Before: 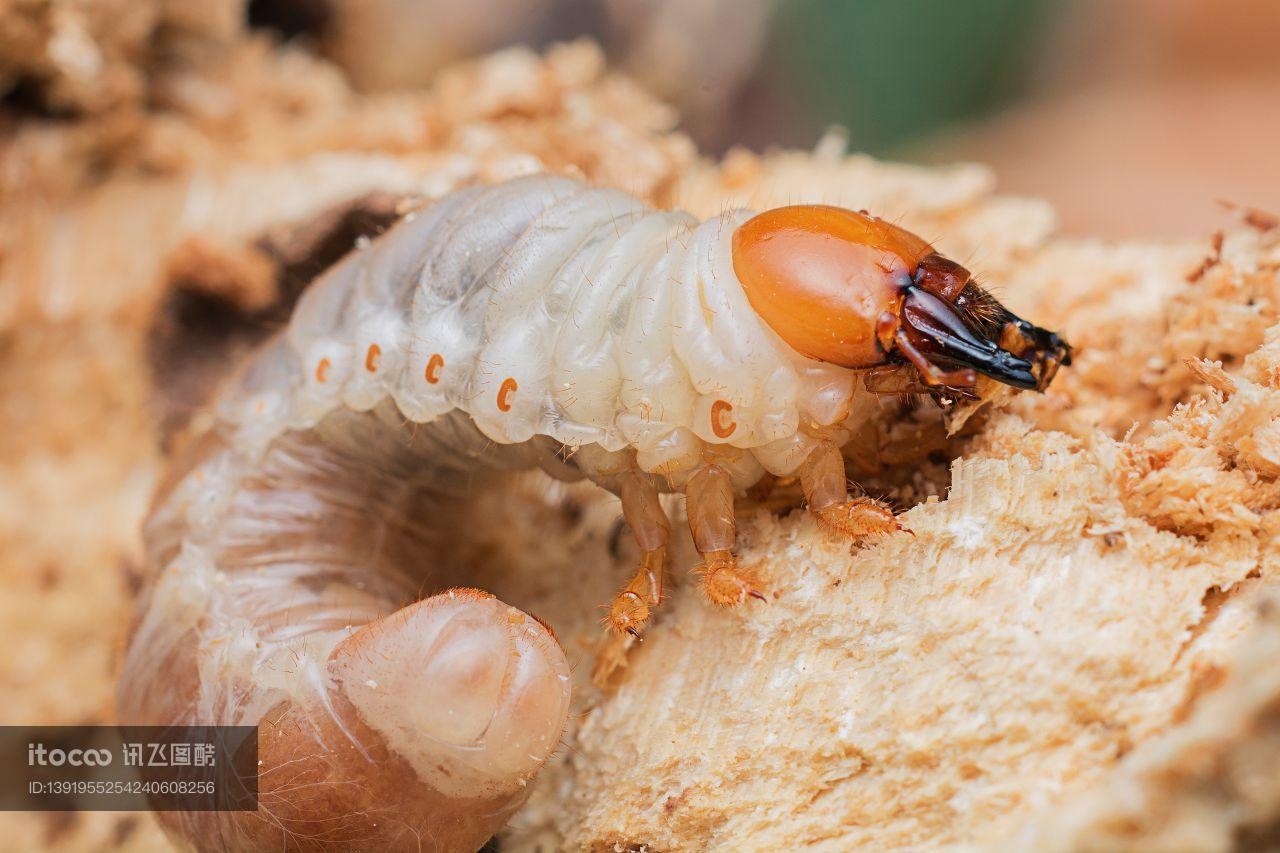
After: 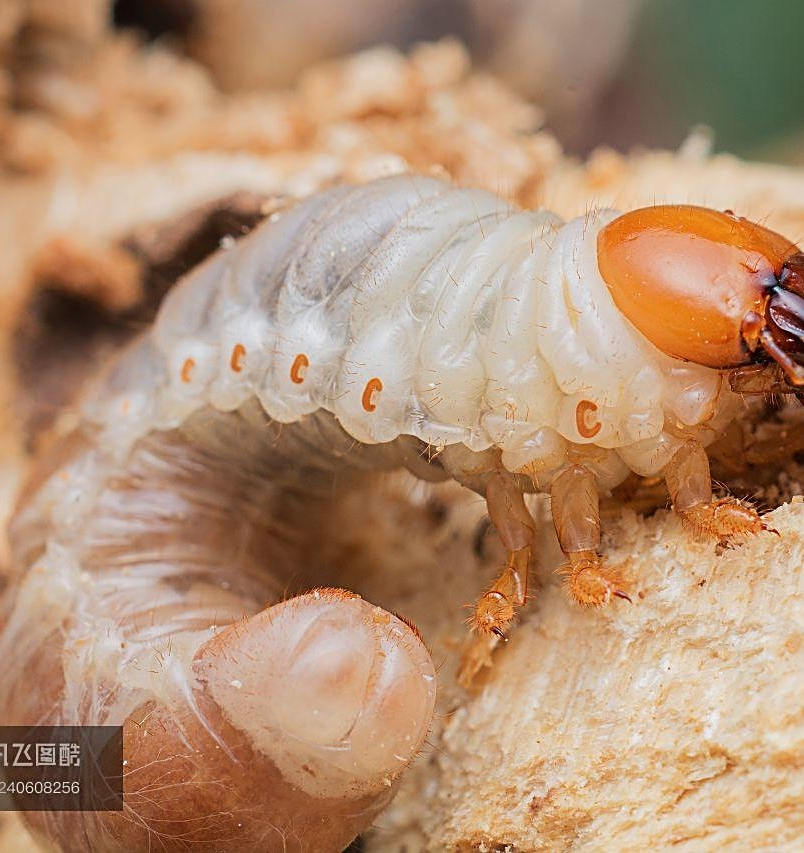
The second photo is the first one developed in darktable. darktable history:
crop: left 10.602%, right 26.511%
sharpen: on, module defaults
